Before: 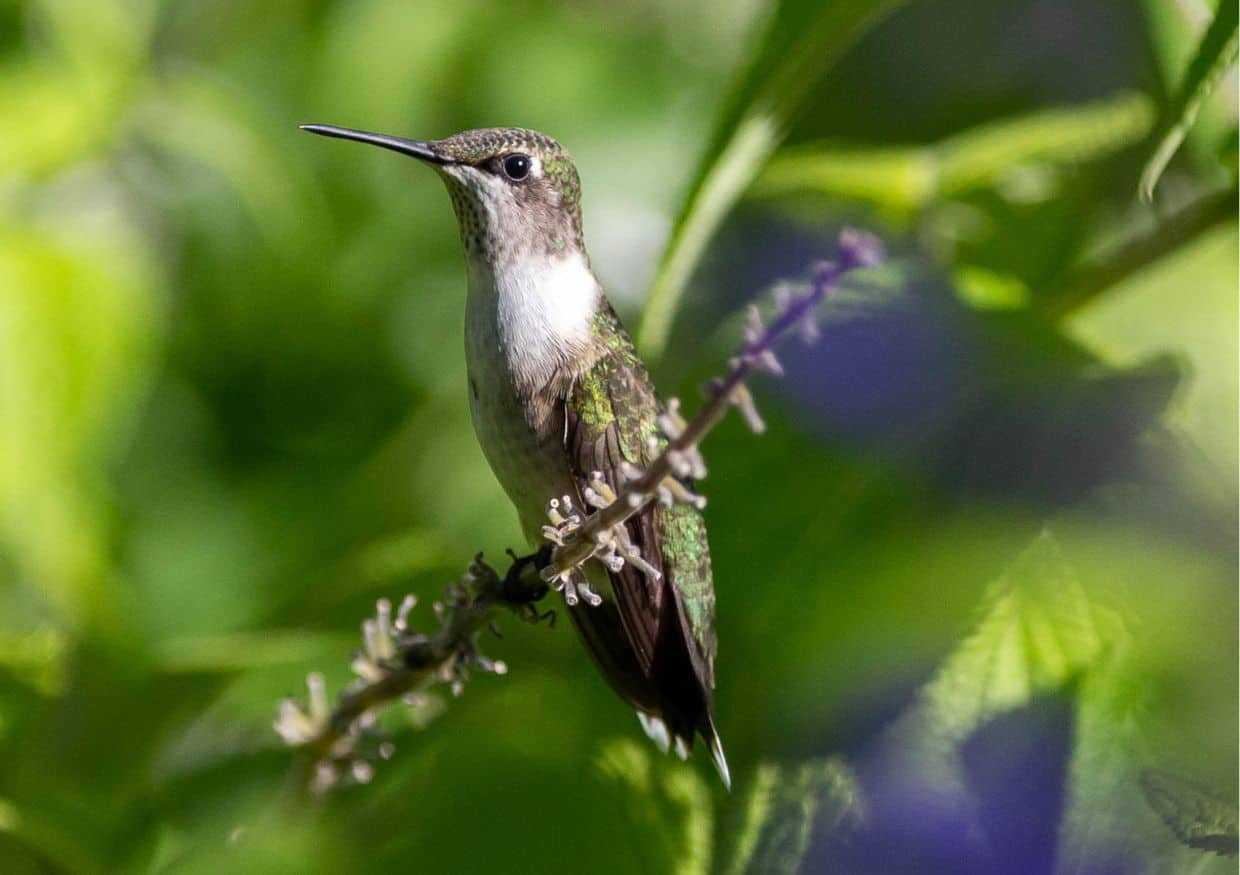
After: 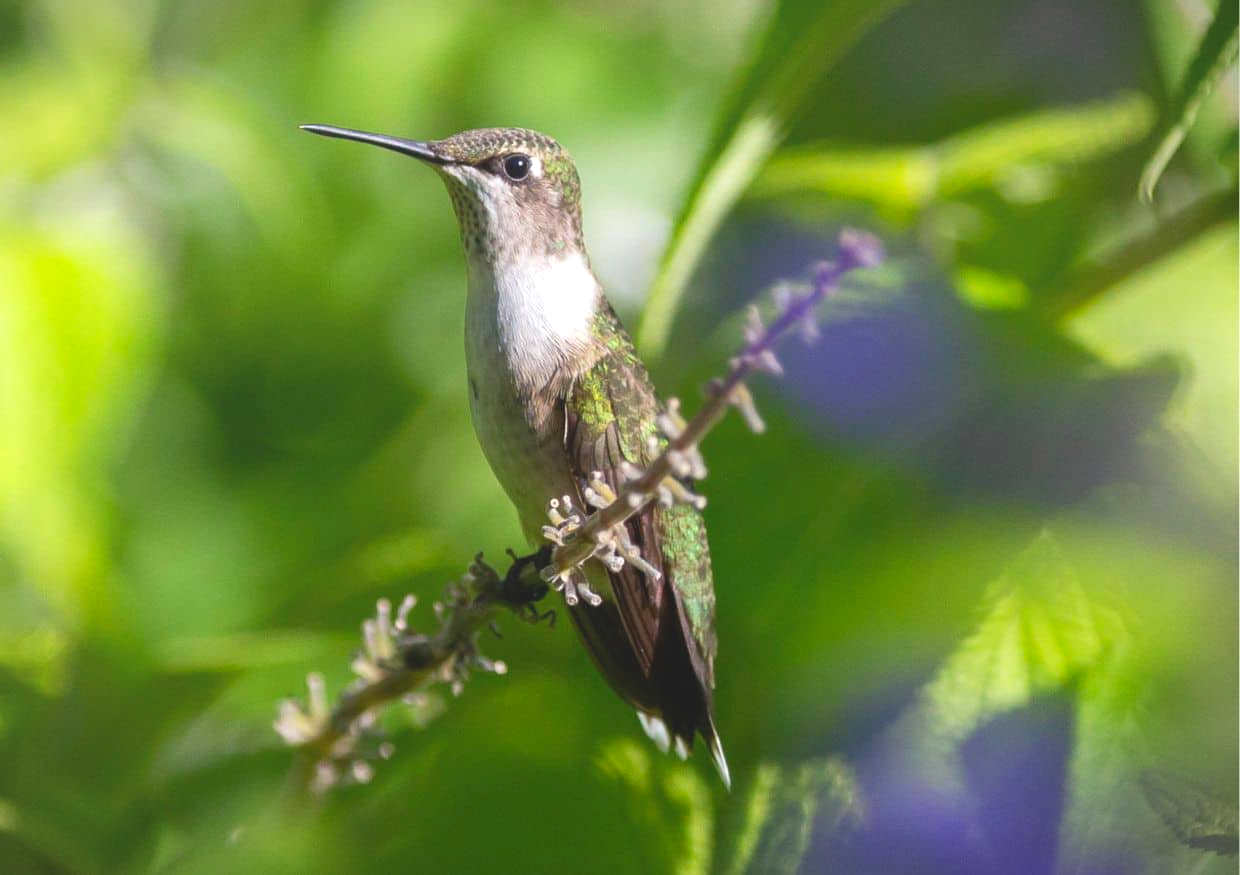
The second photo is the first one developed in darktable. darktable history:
vignetting: fall-off start 99.26%, brightness -0.431, saturation -0.21, width/height ratio 1.321
exposure: black level correction 0, exposure 0.693 EV, compensate exposure bias true, compensate highlight preservation false
local contrast: detail 71%
